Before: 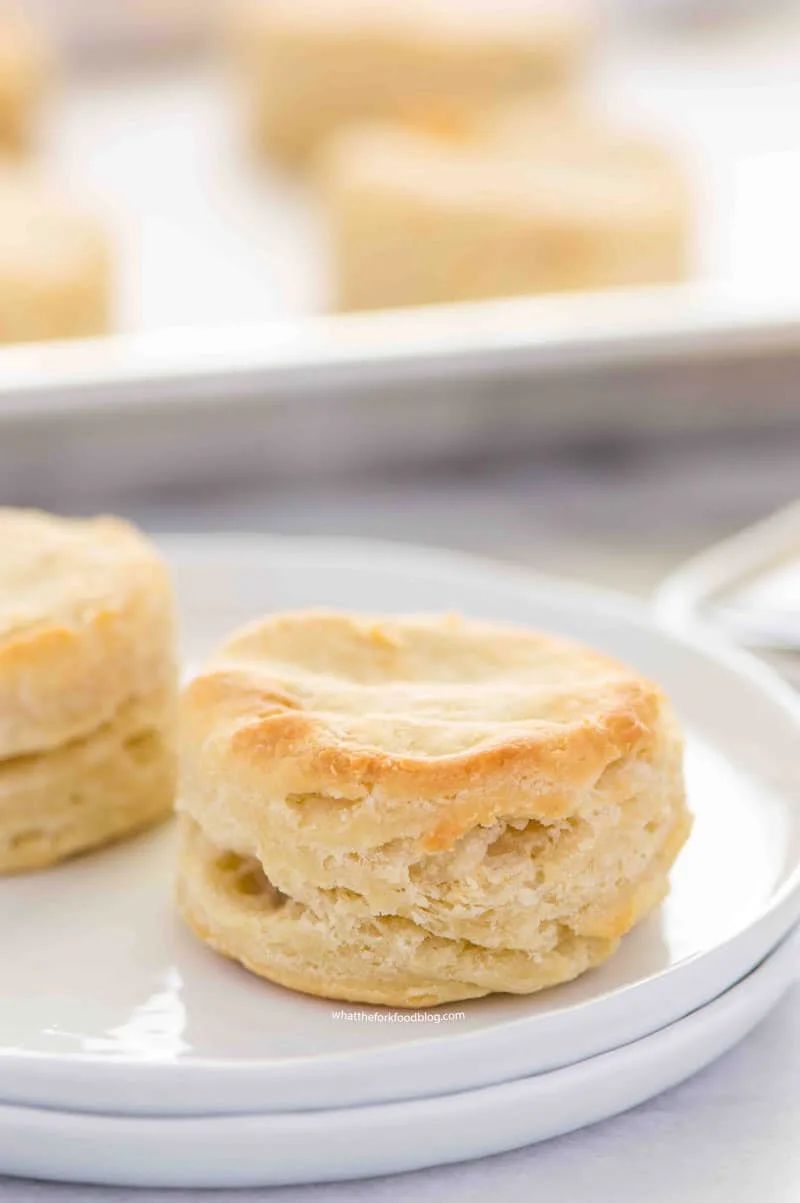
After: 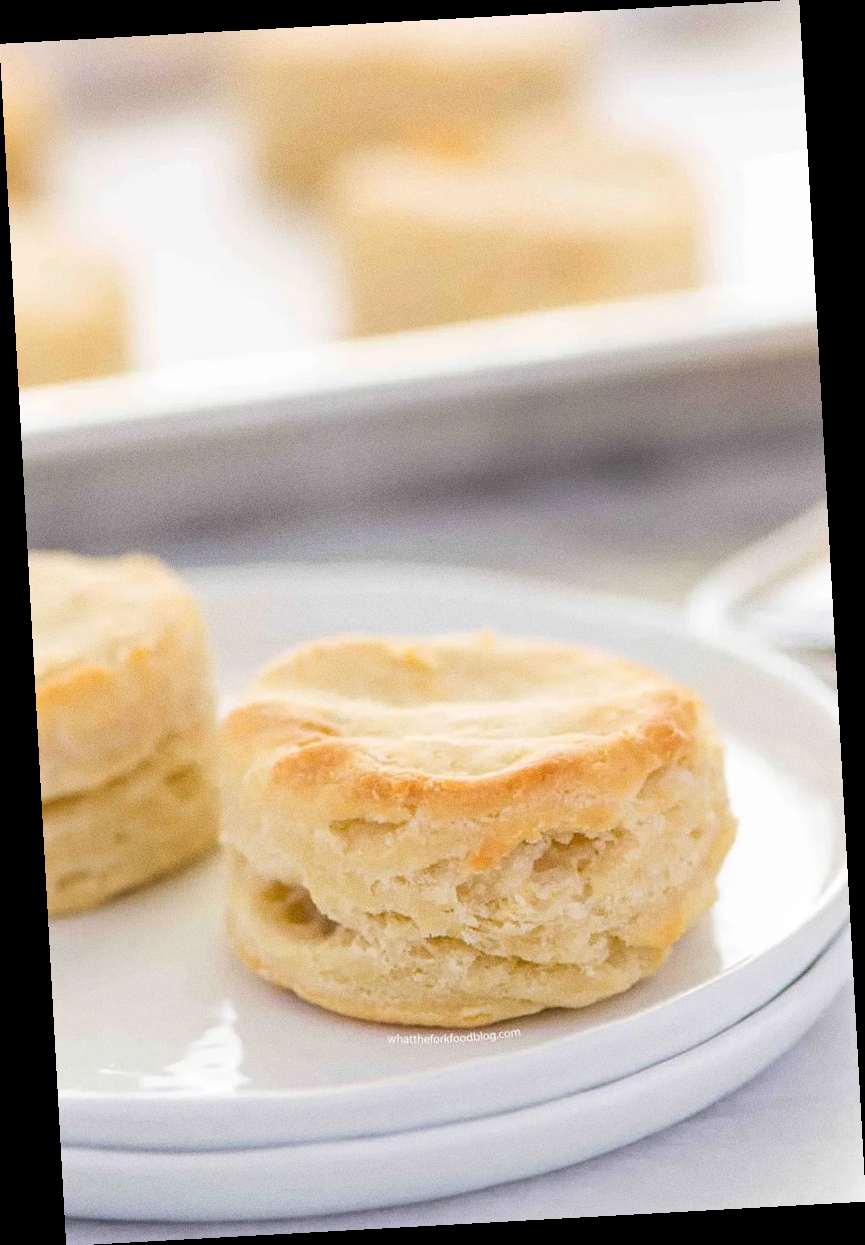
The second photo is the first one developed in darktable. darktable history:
shadows and highlights: shadows 30.86, highlights 0, soften with gaussian
grain: on, module defaults
rotate and perspective: rotation -3.18°, automatic cropping off
